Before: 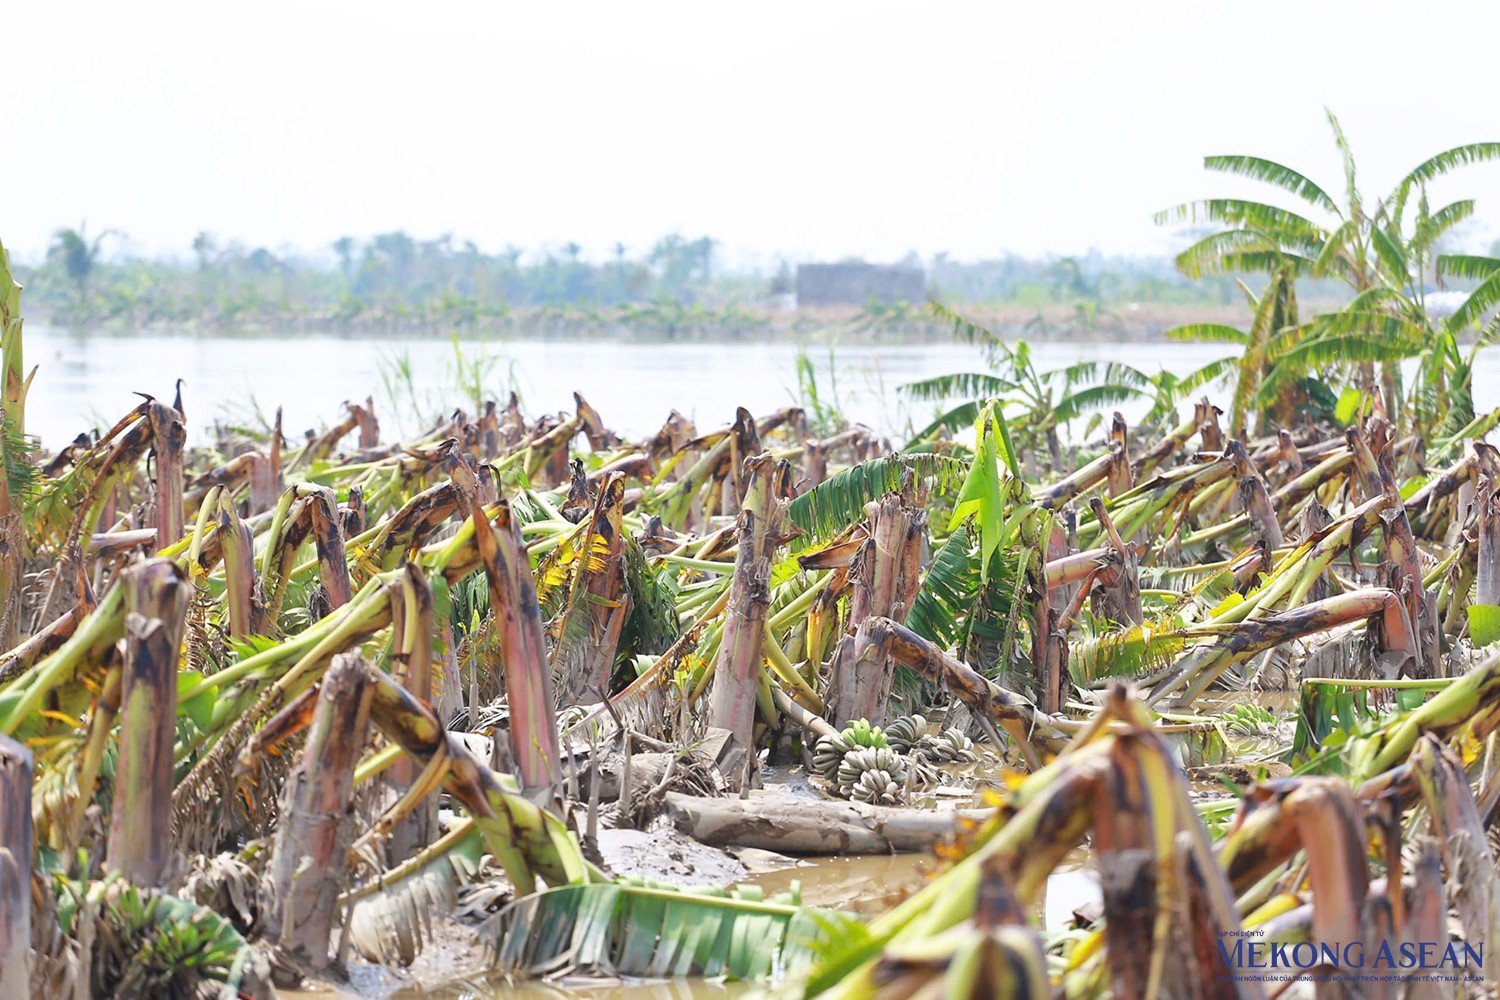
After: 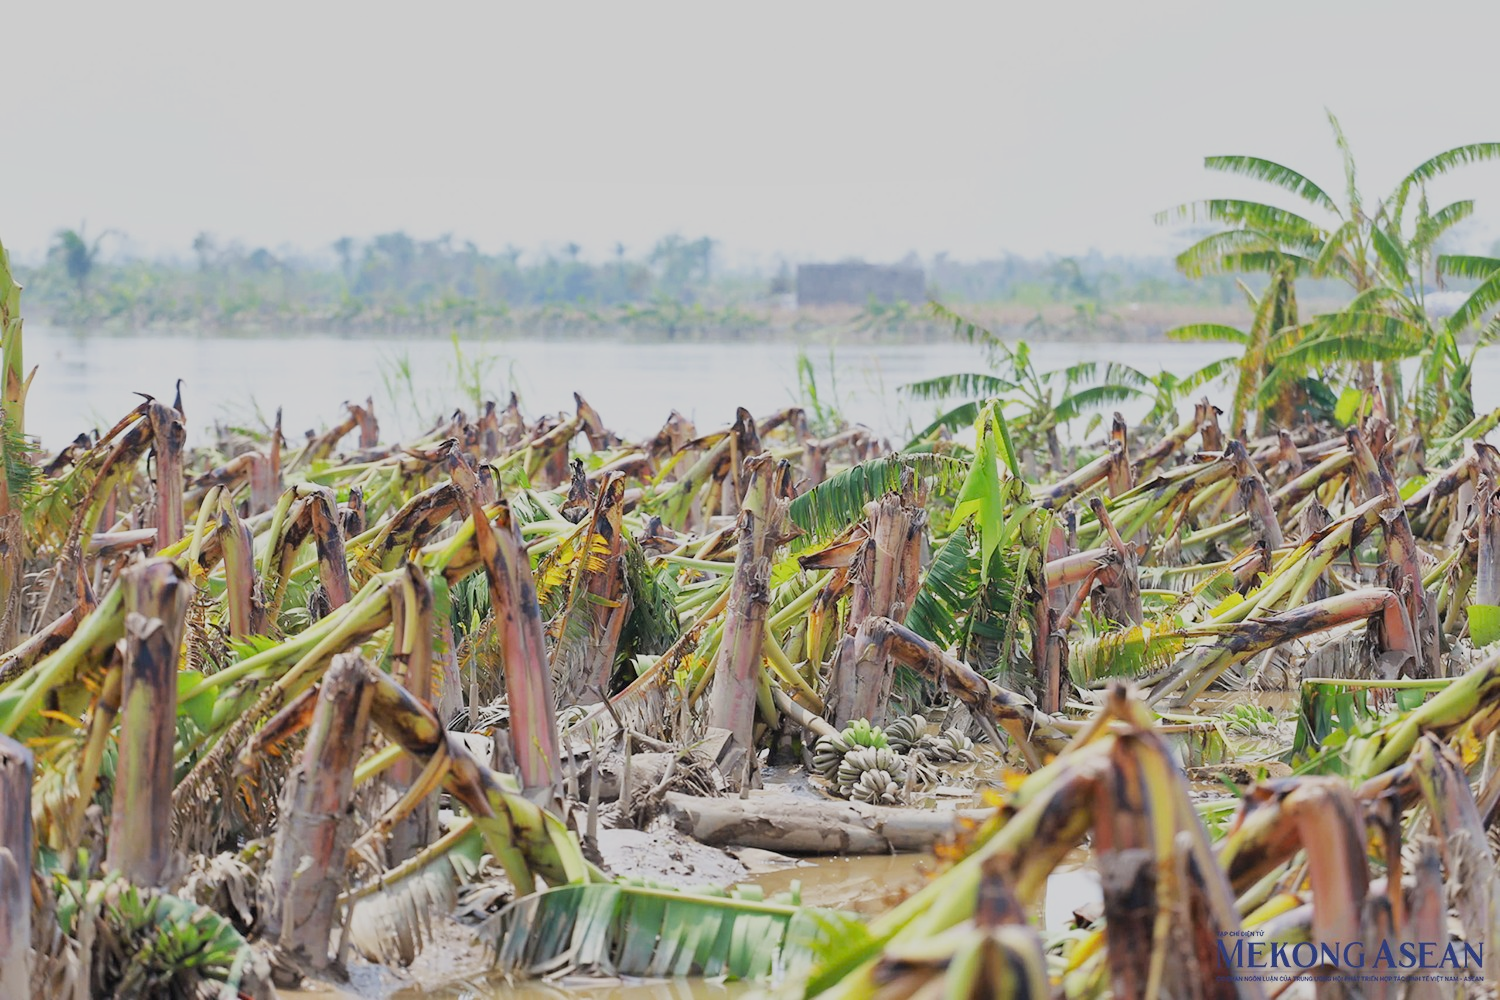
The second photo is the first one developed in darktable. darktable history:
shadows and highlights: shadows 73.25, highlights -26.32, soften with gaussian
filmic rgb: black relative exposure -16 EV, white relative exposure 6.87 EV, threshold 5.96 EV, hardness 4.71, enable highlight reconstruction true
